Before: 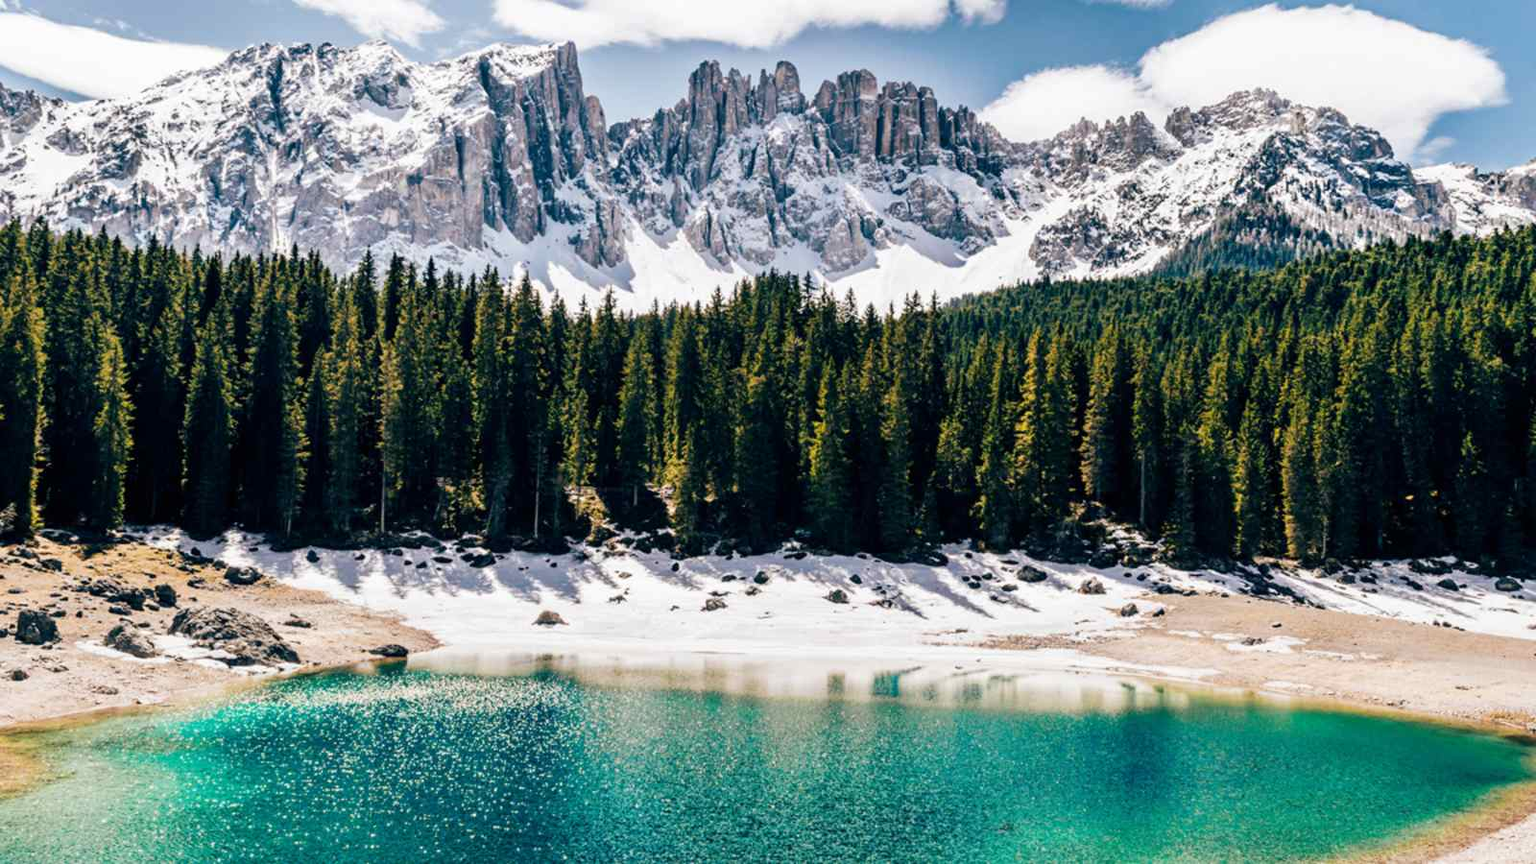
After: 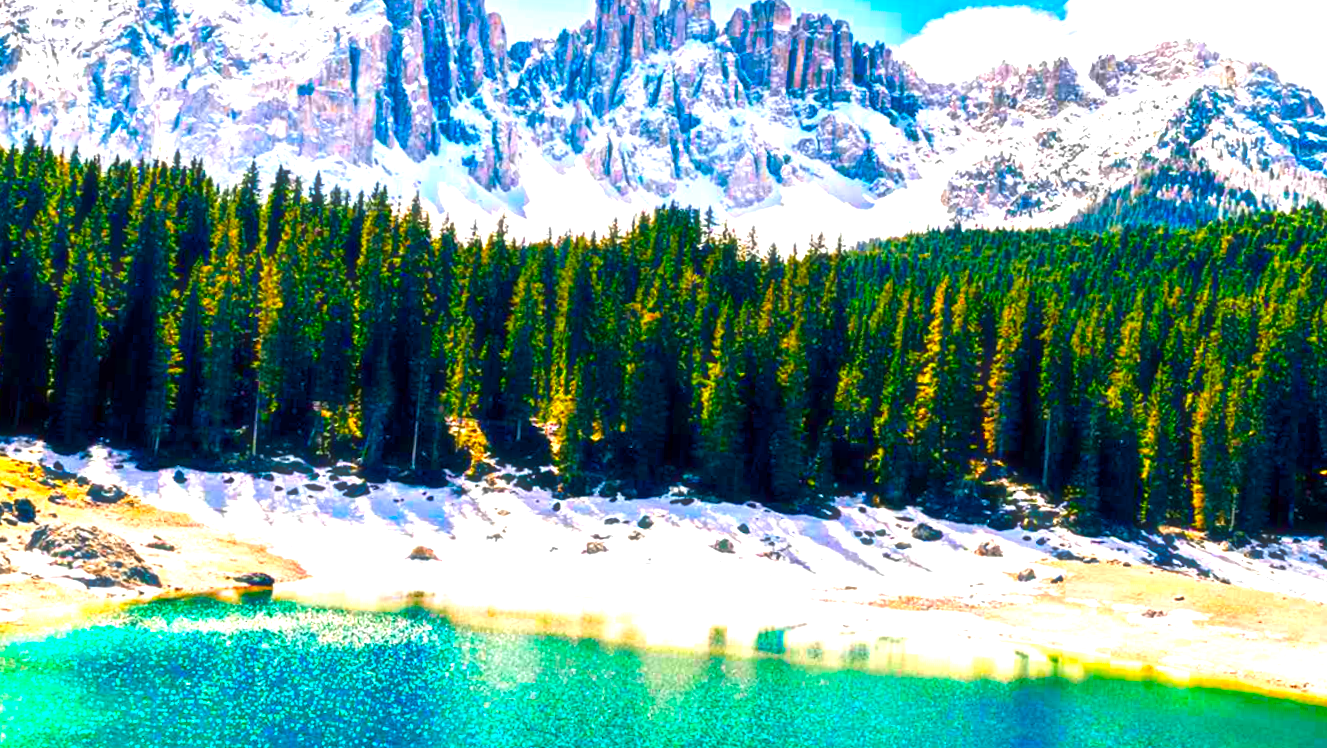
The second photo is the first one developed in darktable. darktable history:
color correction: highlights b* -0.046, saturation 2.11
crop and rotate: angle -2.84°, left 5.175%, top 5.222%, right 4.681%, bottom 4.429%
color balance rgb: perceptual saturation grading › global saturation 34.571%, perceptual saturation grading › highlights -24.834%, perceptual saturation grading › shadows 49.313%, perceptual brilliance grading › global brilliance 29.233%, global vibrance 20%
haze removal: strength -0.089, distance 0.354, compatibility mode true, adaptive false
